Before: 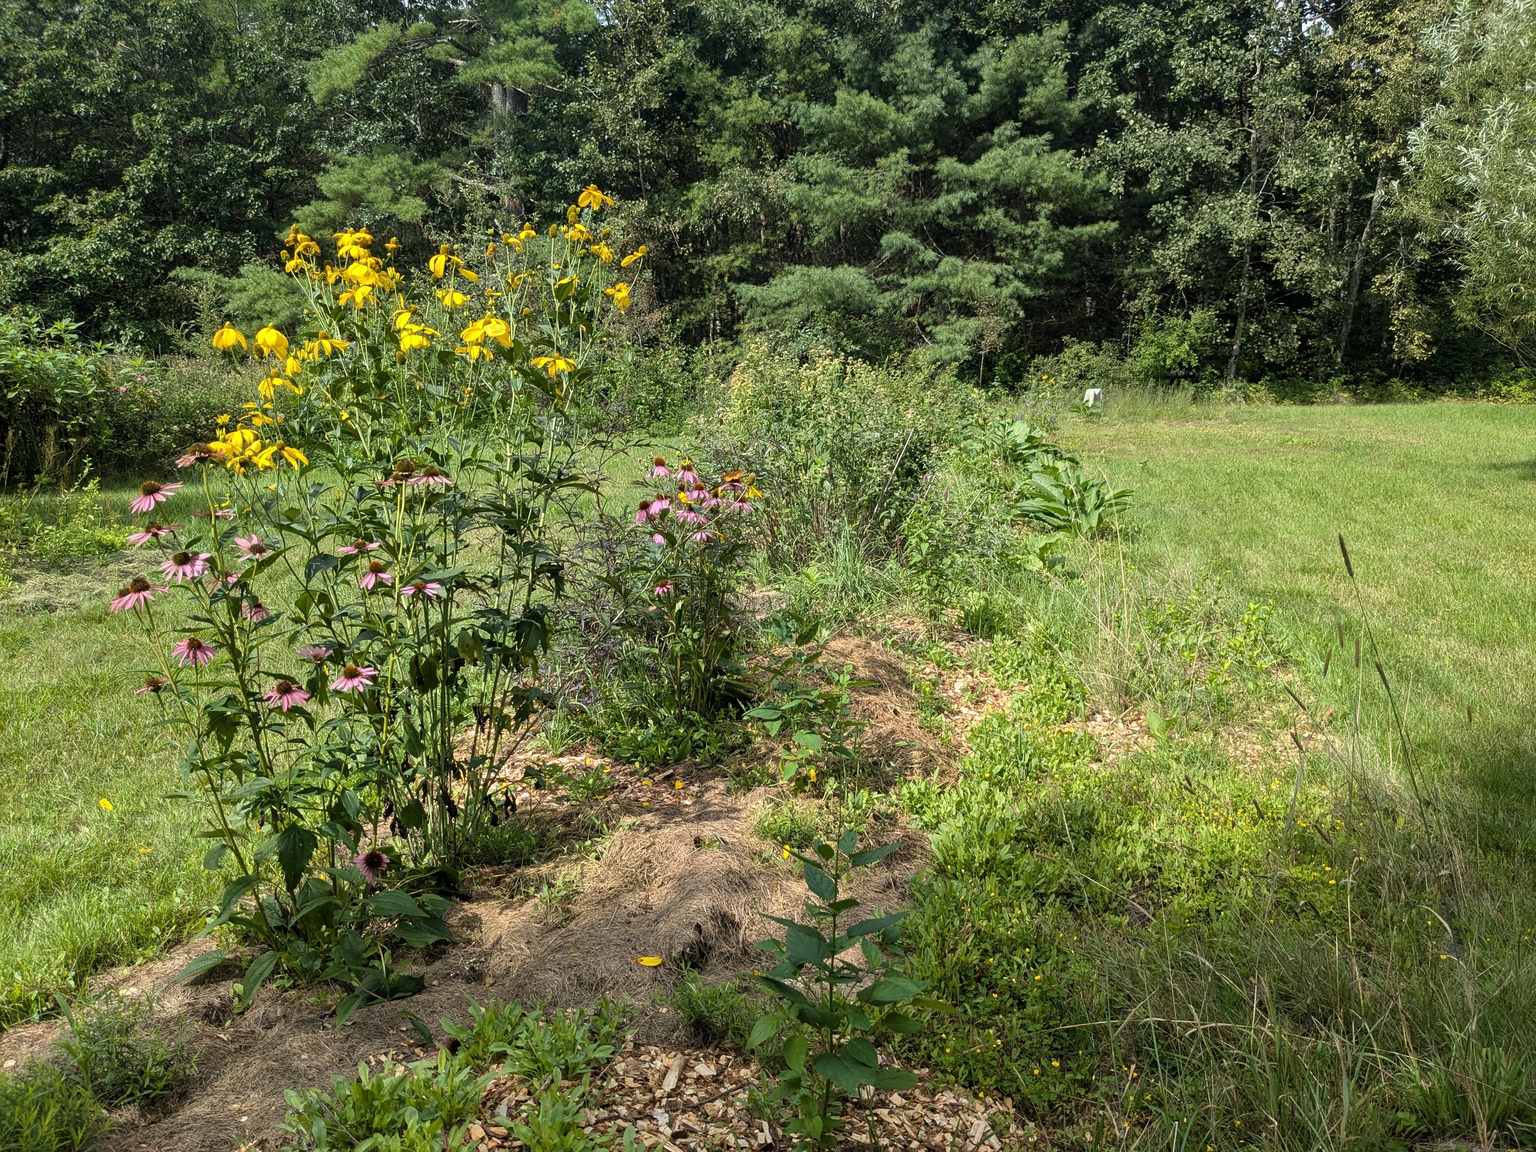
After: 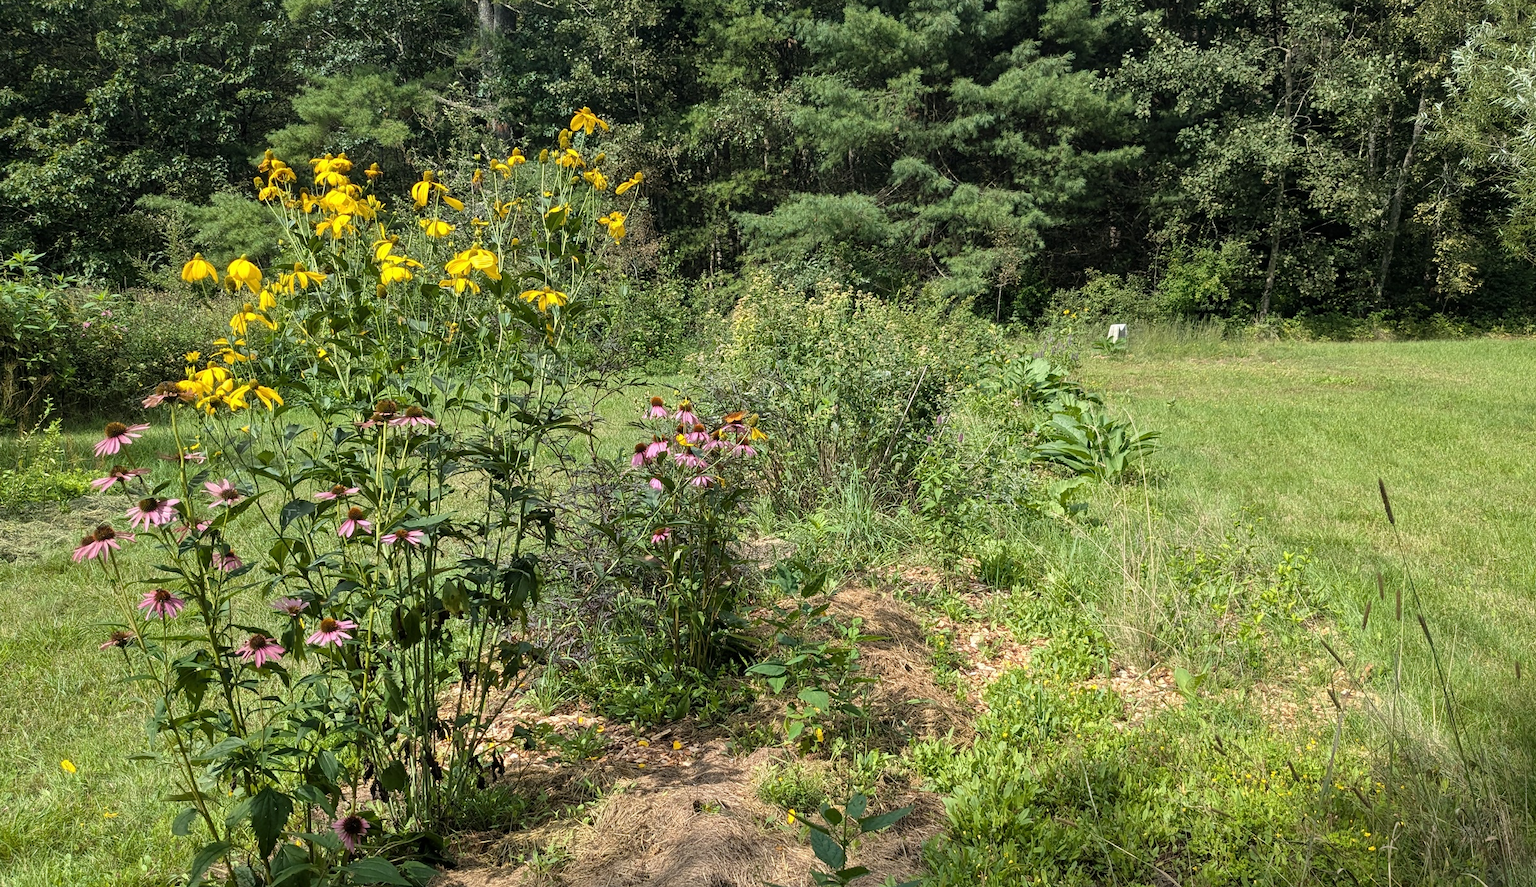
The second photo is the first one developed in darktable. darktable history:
crop: left 2.752%, top 7.323%, right 3.175%, bottom 20.136%
